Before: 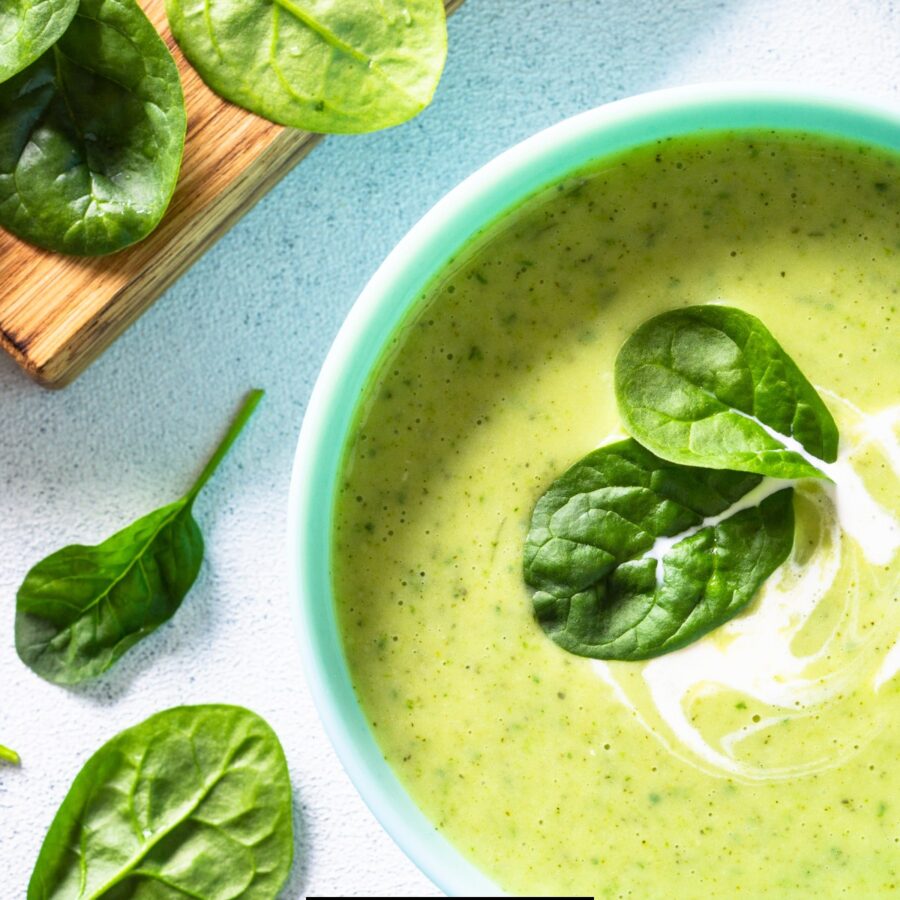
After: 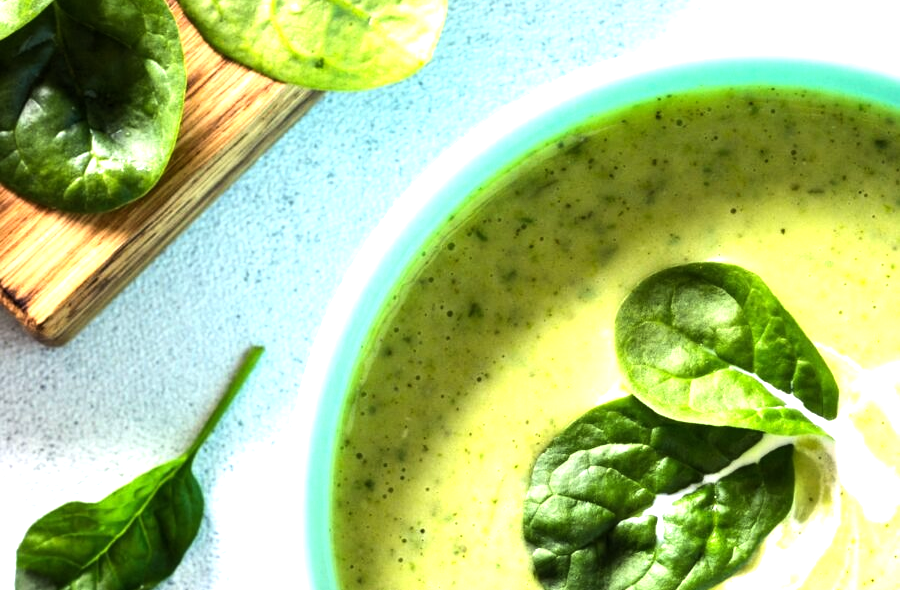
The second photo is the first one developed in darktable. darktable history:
tone equalizer: -8 EV -0.75 EV, -7 EV -0.7 EV, -6 EV -0.6 EV, -5 EV -0.4 EV, -3 EV 0.4 EV, -2 EV 0.6 EV, -1 EV 0.7 EV, +0 EV 0.75 EV, edges refinement/feathering 500, mask exposure compensation -1.57 EV, preserve details no
crop and rotate: top 4.848%, bottom 29.503%
levels: levels [0.016, 0.484, 0.953]
white balance: emerald 1
